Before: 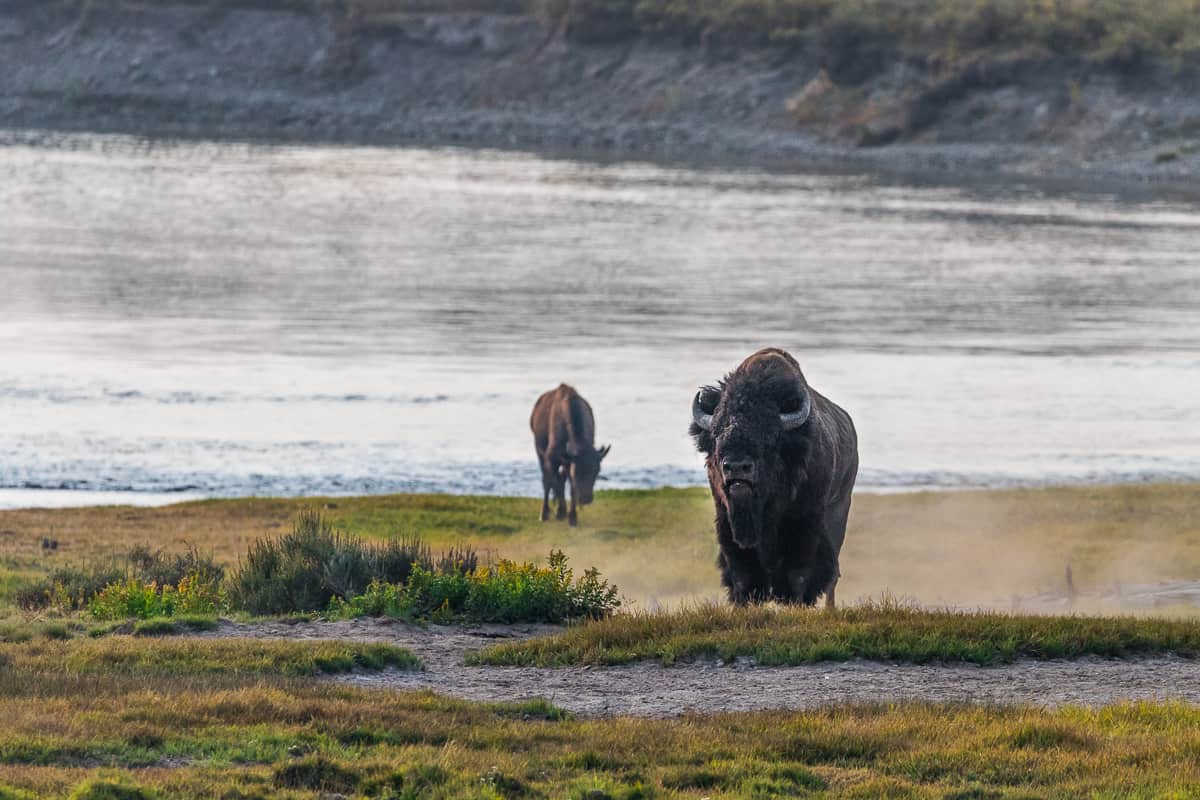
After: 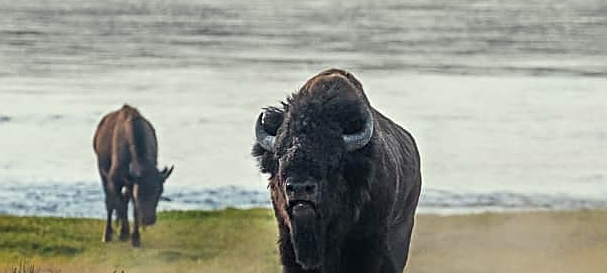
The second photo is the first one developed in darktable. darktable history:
sharpen: on, module defaults
color correction: highlights a* -4.76, highlights b* 5.04, saturation 0.959
crop: left 36.439%, top 34.922%, right 12.947%, bottom 30.865%
